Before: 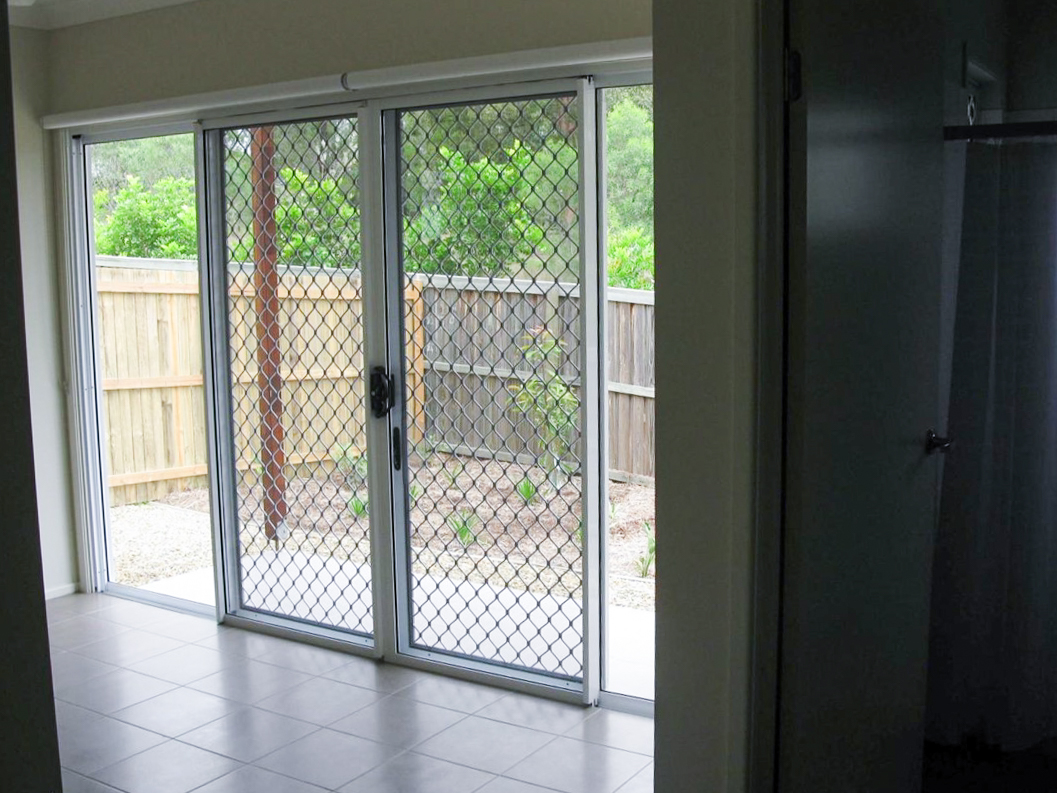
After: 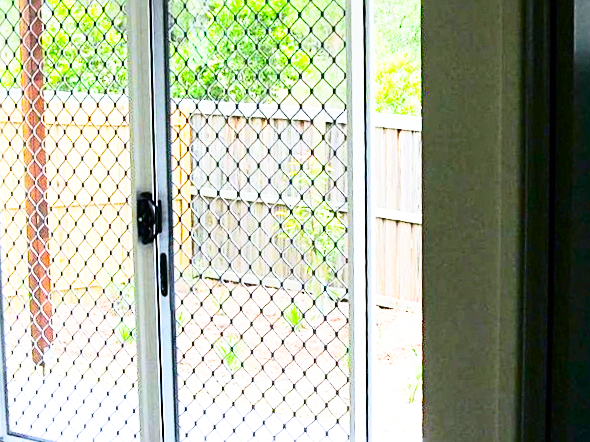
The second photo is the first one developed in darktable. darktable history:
base curve: curves: ch0 [(0, 0) (0.012, 0.01) (0.073, 0.168) (0.31, 0.711) (0.645, 0.957) (1, 1)], preserve colors none
contrast brightness saturation: contrast 0.28
crop and rotate: left 22.13%, top 22.054%, right 22.026%, bottom 22.102%
color balance rgb: perceptual saturation grading › global saturation 20%, global vibrance 20%
sharpen: on, module defaults
